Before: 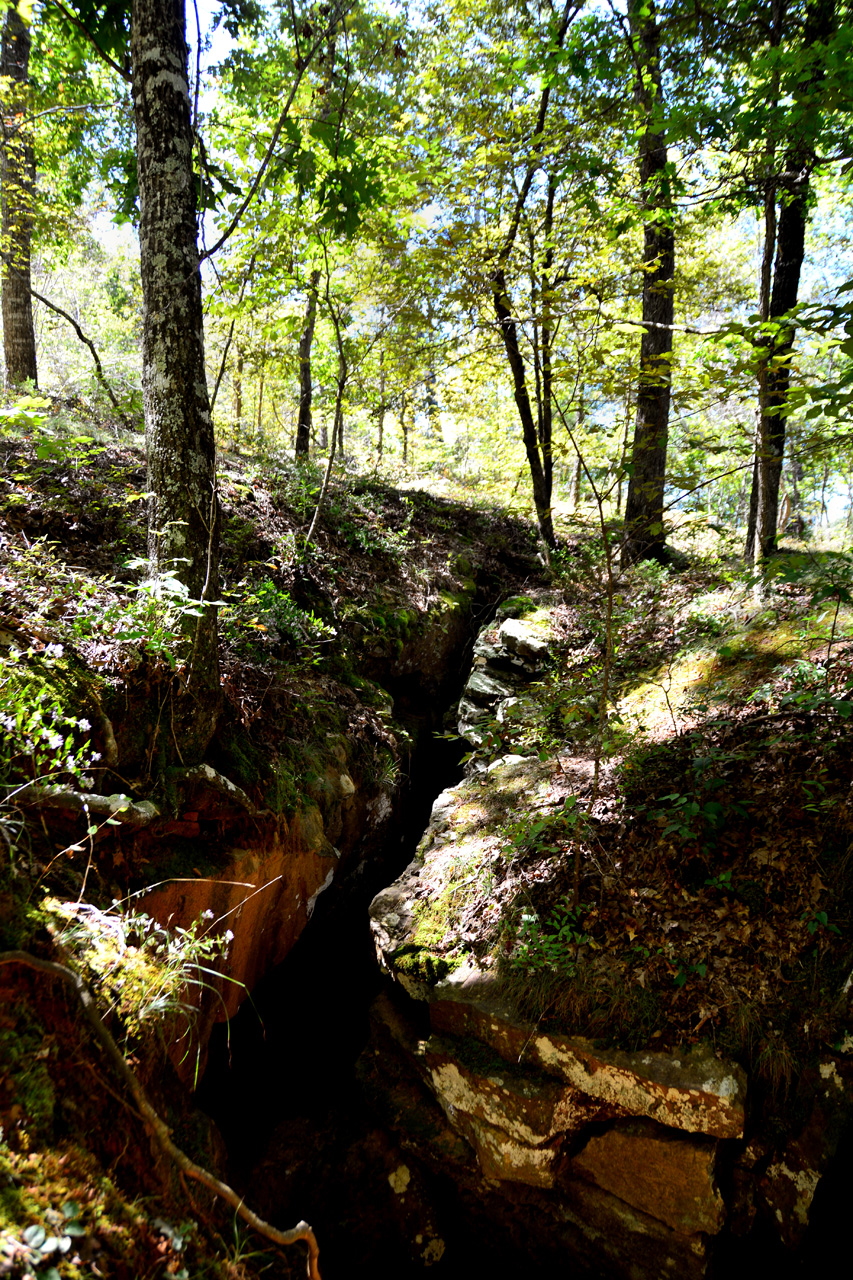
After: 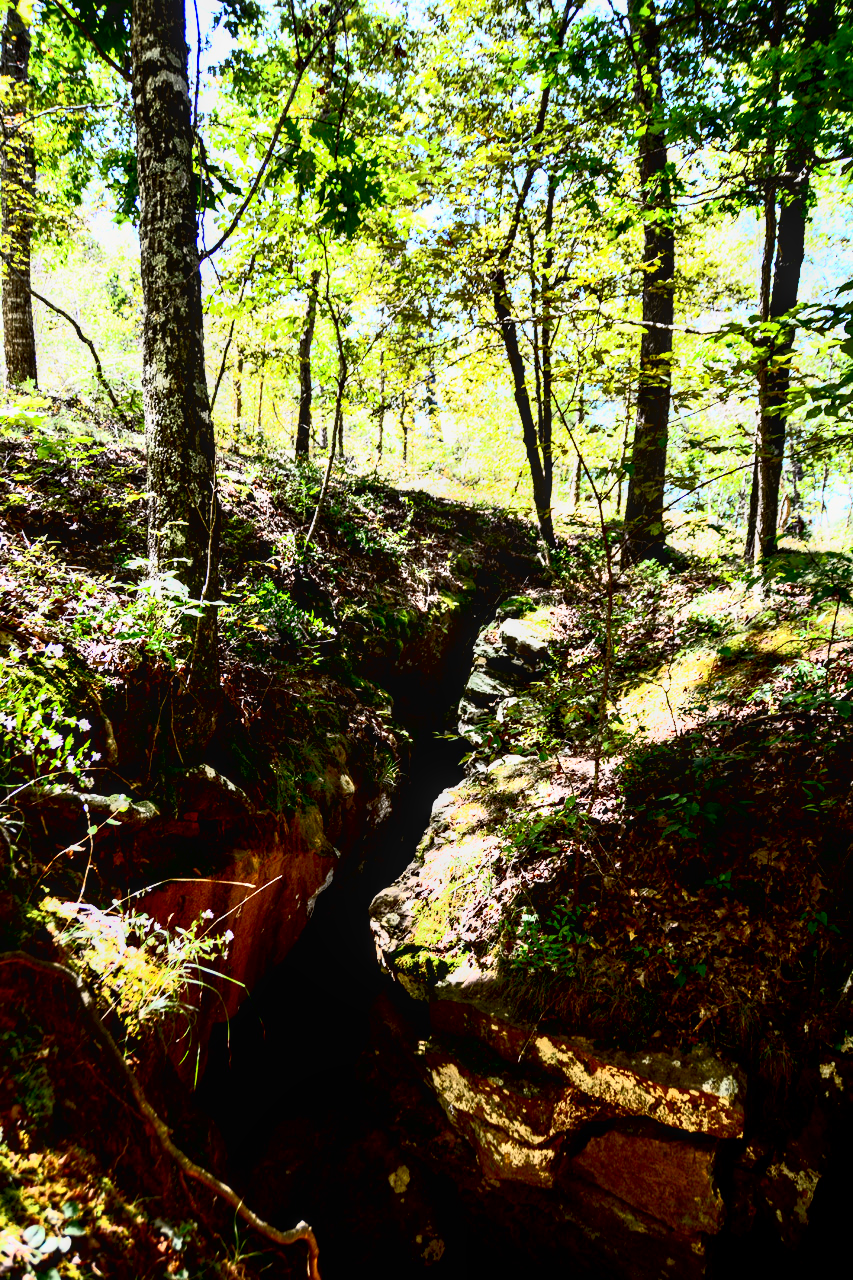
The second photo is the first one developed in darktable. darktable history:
contrast brightness saturation: contrast 0.629, brightness 0.334, saturation 0.141
local contrast: detail 130%
exposure: black level correction 0.011, compensate exposure bias true, compensate highlight preservation false
